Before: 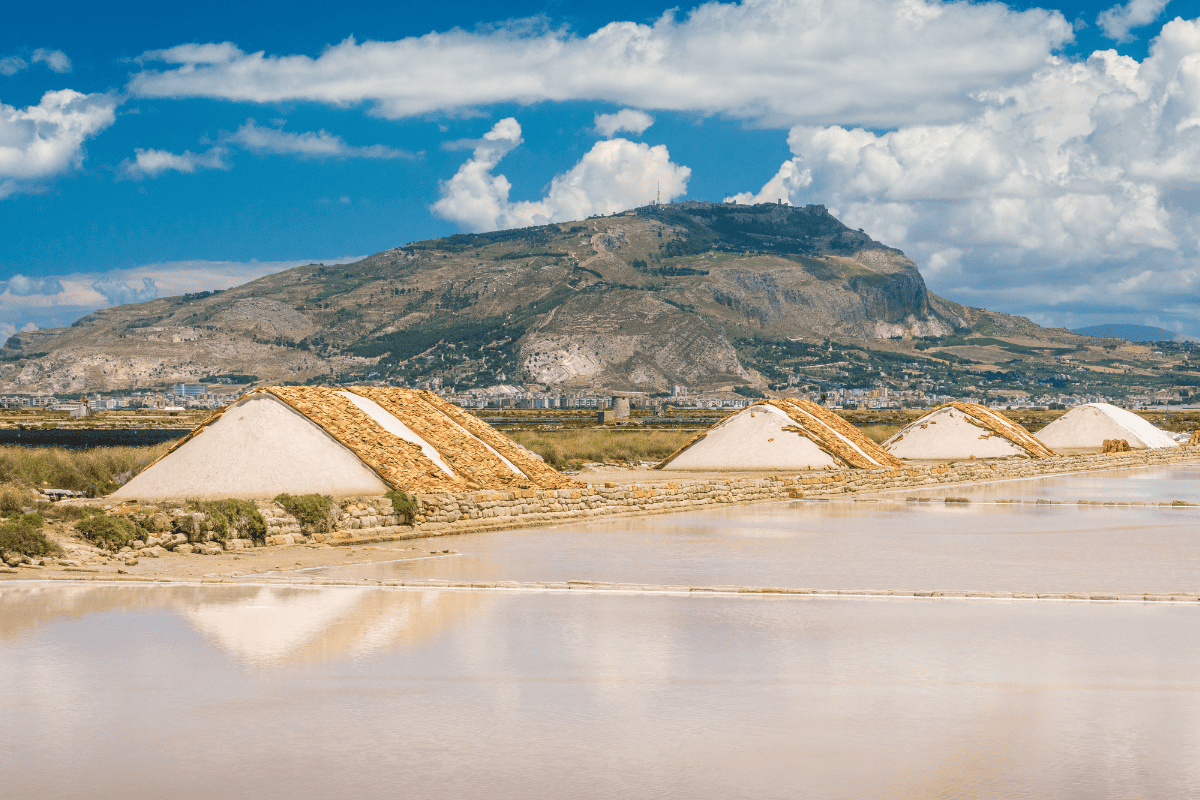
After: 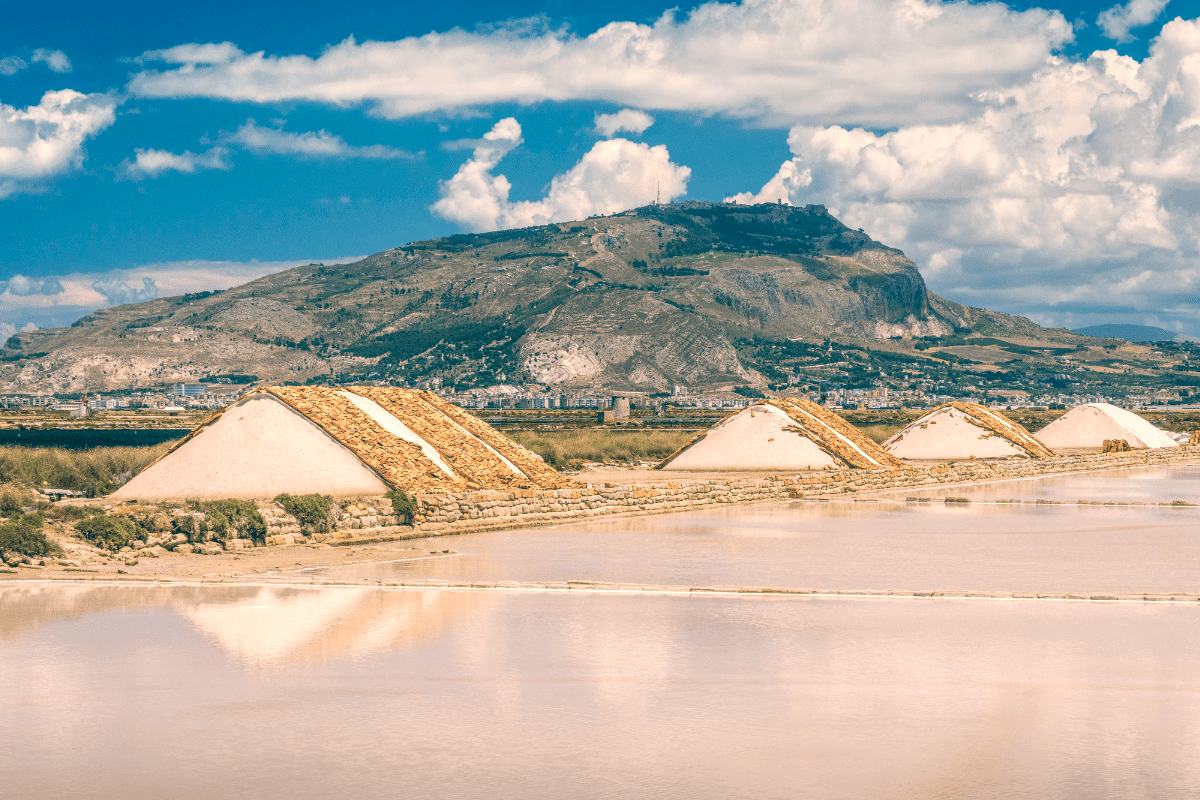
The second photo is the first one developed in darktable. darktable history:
local contrast: on, module defaults
color balance: lift [1.006, 0.985, 1.002, 1.015], gamma [1, 0.953, 1.008, 1.047], gain [1.076, 1.13, 1.004, 0.87]
